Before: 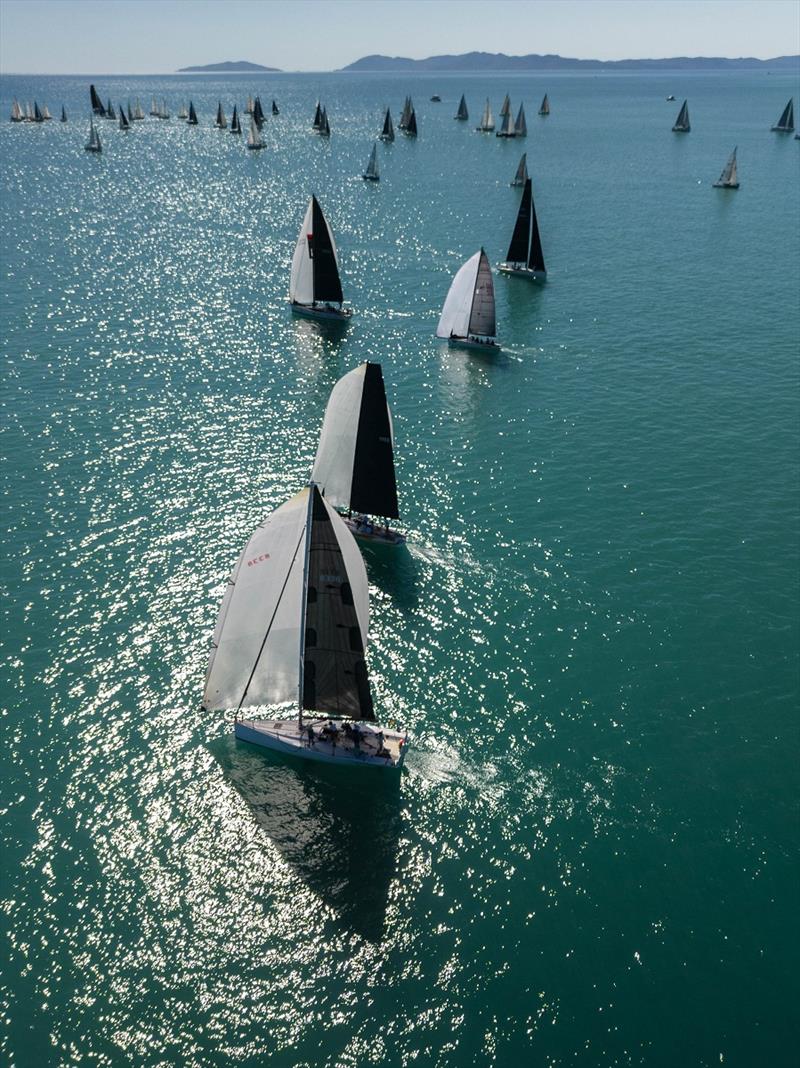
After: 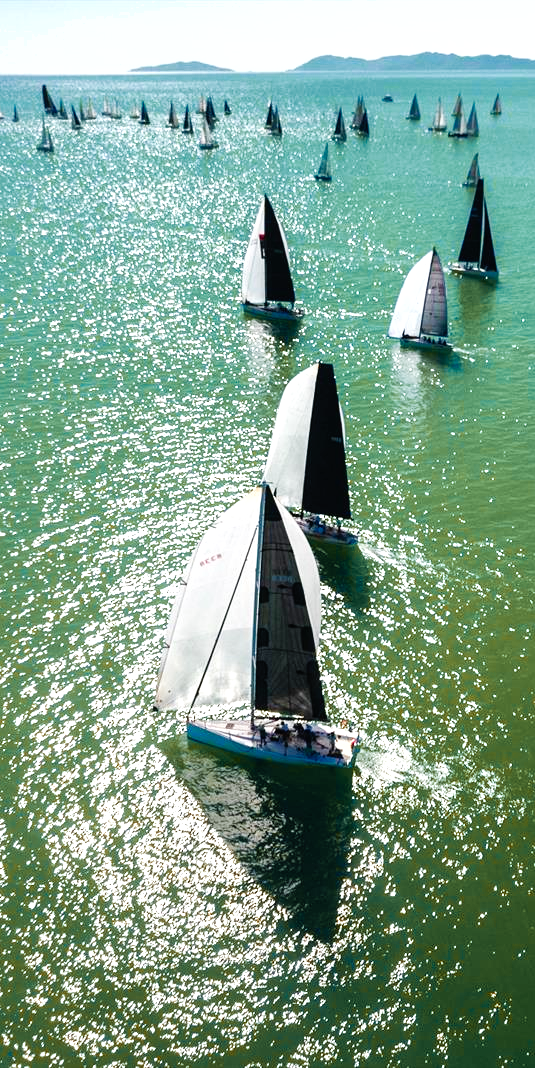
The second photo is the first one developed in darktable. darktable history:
color zones: curves: ch2 [(0, 0.488) (0.143, 0.417) (0.286, 0.212) (0.429, 0.179) (0.571, 0.154) (0.714, 0.415) (0.857, 0.495) (1, 0.488)]
crop and rotate: left 6.208%, right 26.822%
contrast brightness saturation: saturation -0.046
shadows and highlights: on, module defaults
levels: levels [0, 0.48, 0.961]
base curve: curves: ch0 [(0, 0) (0.007, 0.004) (0.027, 0.03) (0.046, 0.07) (0.207, 0.54) (0.442, 0.872) (0.673, 0.972) (1, 1)], preserve colors none
